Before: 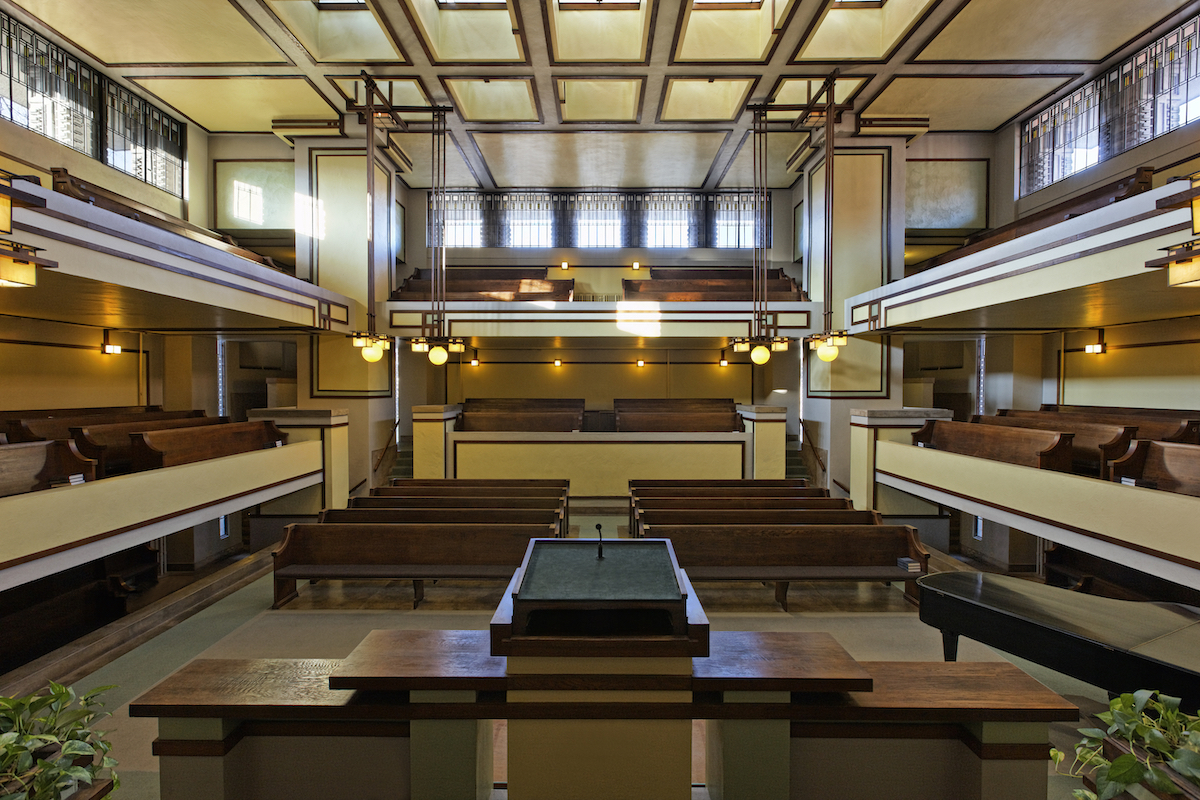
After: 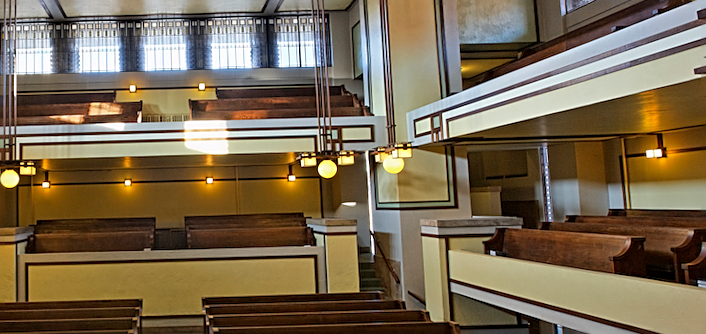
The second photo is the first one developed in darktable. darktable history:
rotate and perspective: rotation -1.68°, lens shift (vertical) -0.146, crop left 0.049, crop right 0.912, crop top 0.032, crop bottom 0.96
sharpen: on, module defaults
crop: left 36.005%, top 18.293%, right 0.31%, bottom 38.444%
